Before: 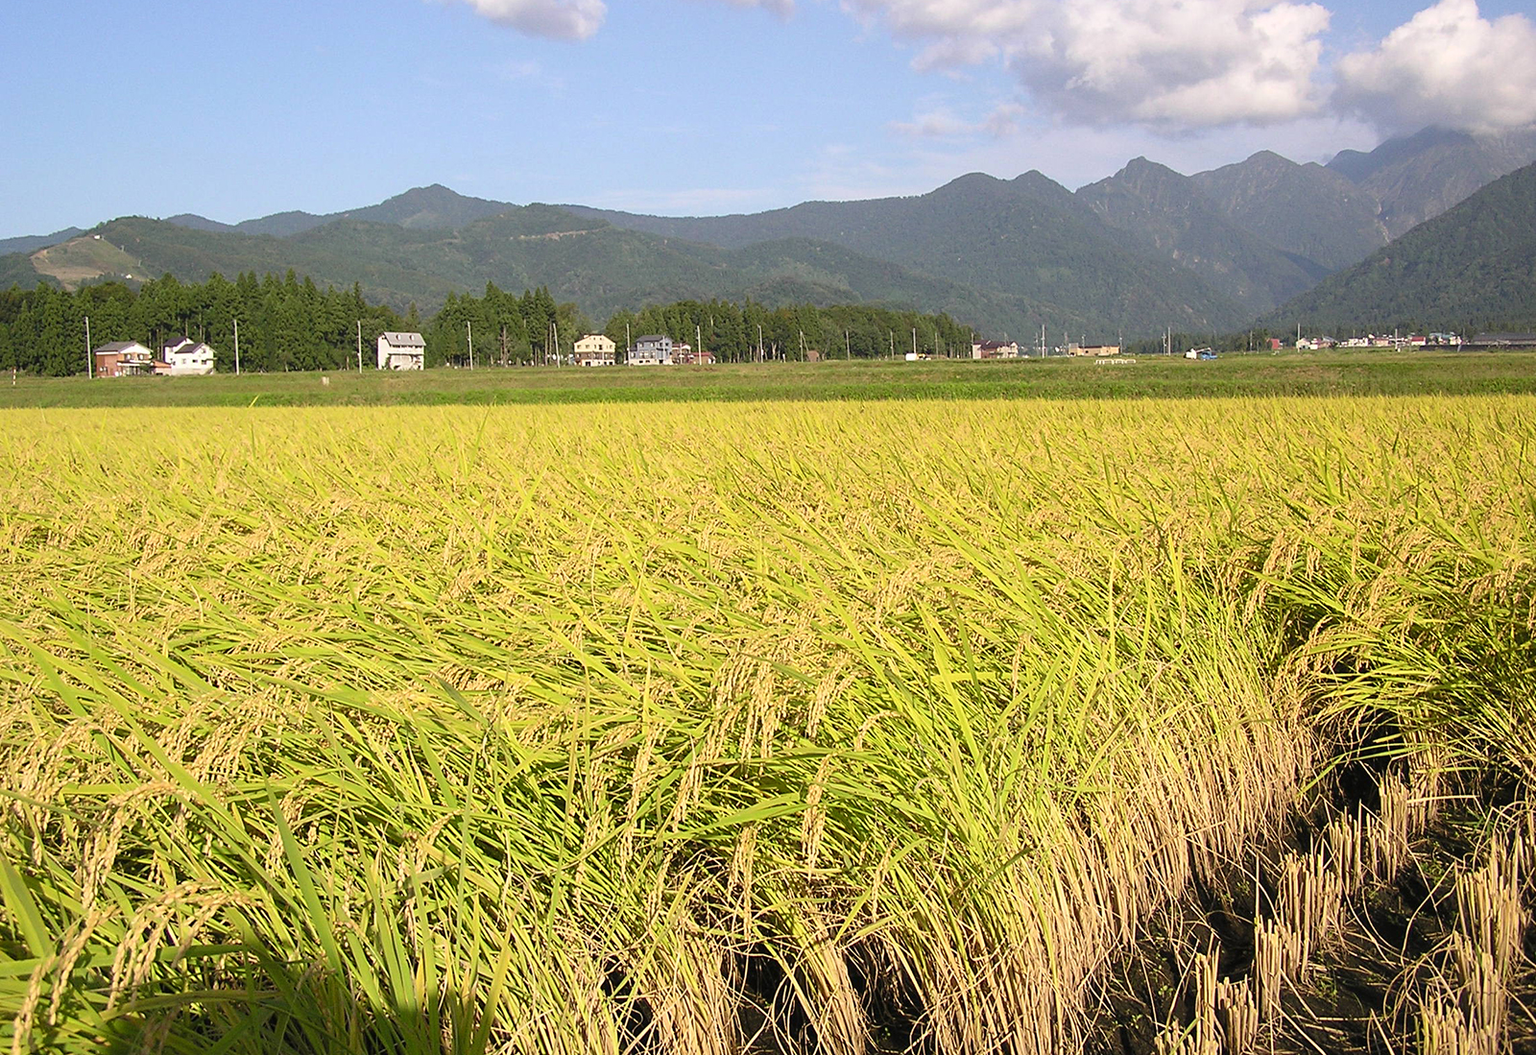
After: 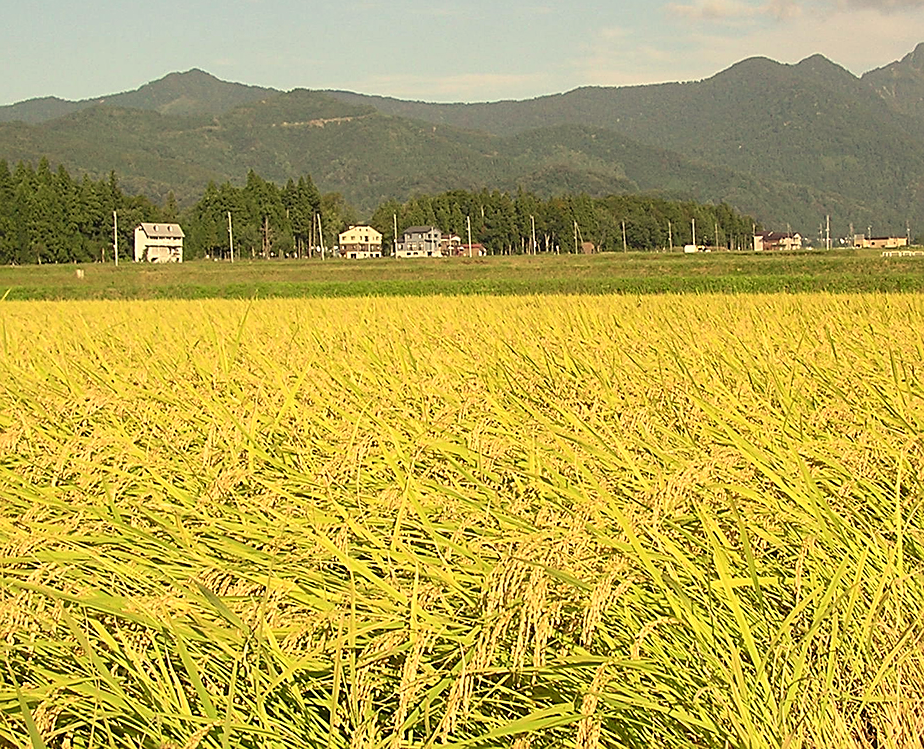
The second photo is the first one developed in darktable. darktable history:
sharpen: on, module defaults
white balance: red 1.08, blue 0.791
exposure: compensate highlight preservation false
crop: left 16.202%, top 11.208%, right 26.045%, bottom 20.557%
